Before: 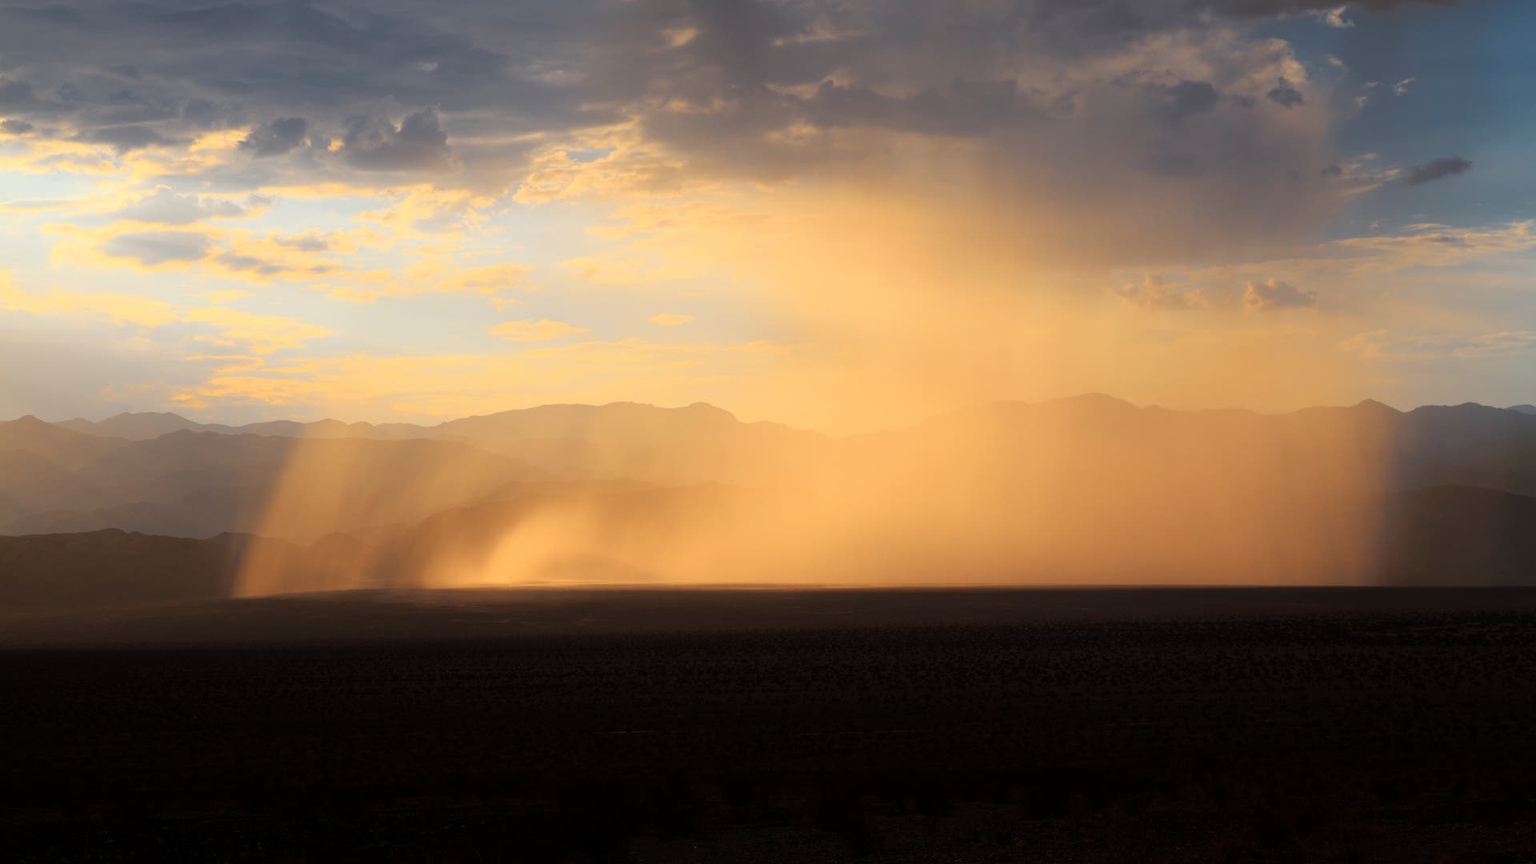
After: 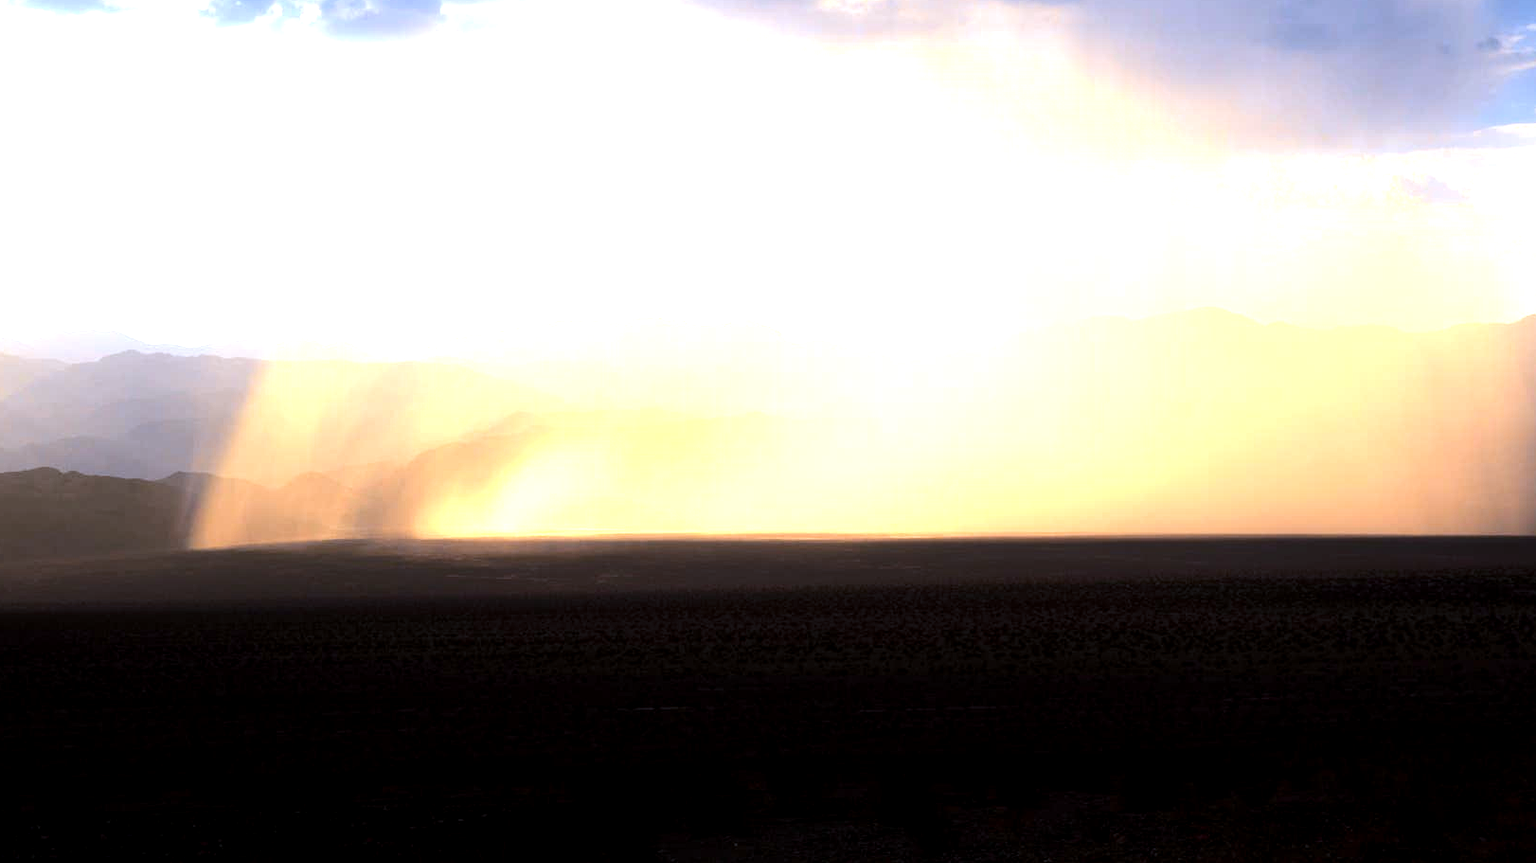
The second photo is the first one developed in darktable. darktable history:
white balance: red 0.871, blue 1.249
tone equalizer: -8 EV -0.75 EV, -7 EV -0.7 EV, -6 EV -0.6 EV, -5 EV -0.4 EV, -3 EV 0.4 EV, -2 EV 0.6 EV, -1 EV 0.7 EV, +0 EV 0.75 EV, edges refinement/feathering 500, mask exposure compensation -1.57 EV, preserve details no
crop and rotate: left 4.842%, top 15.51%, right 10.668%
exposure: black level correction 0.001, exposure 1.3 EV, compensate highlight preservation false
